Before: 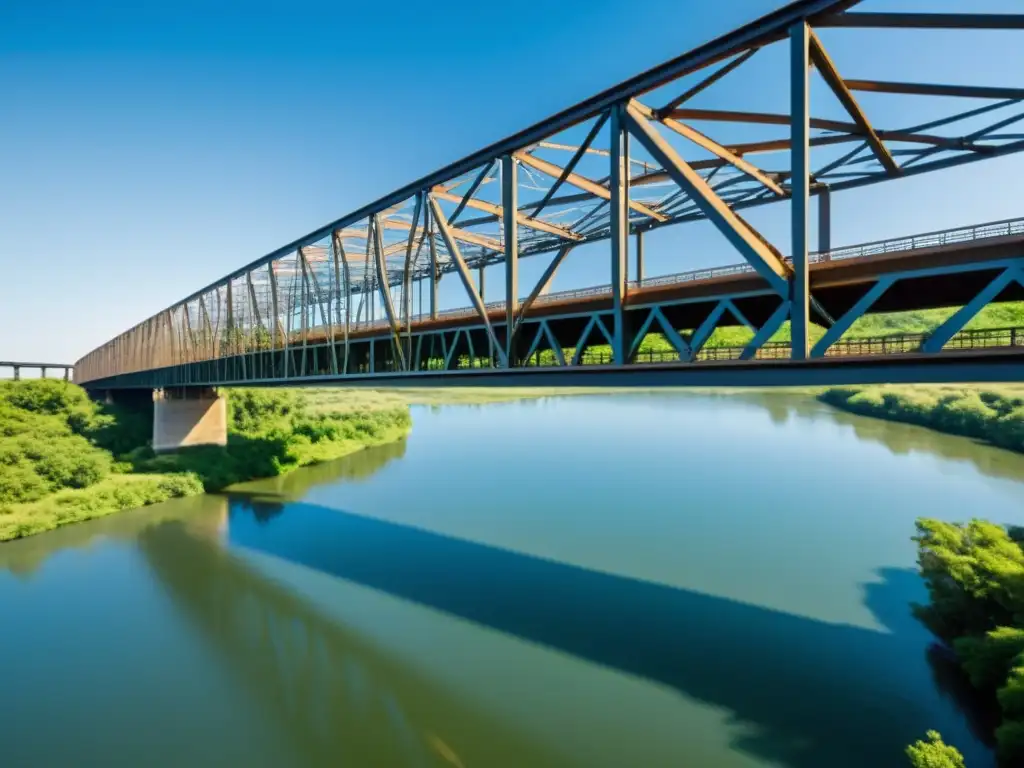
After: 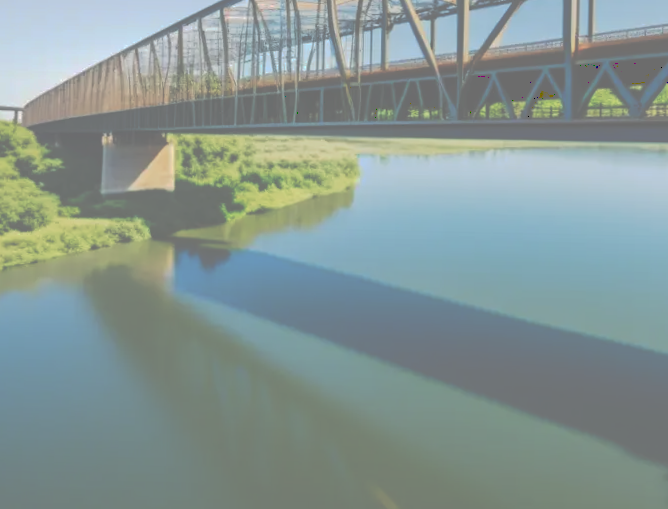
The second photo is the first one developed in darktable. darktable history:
crop and rotate: angle -1.2°, left 3.802%, top 31.827%, right 29.139%
tone curve: curves: ch0 [(0, 0) (0.003, 0.453) (0.011, 0.457) (0.025, 0.457) (0.044, 0.463) (0.069, 0.464) (0.1, 0.471) (0.136, 0.475) (0.177, 0.481) (0.224, 0.486) (0.277, 0.496) (0.335, 0.515) (0.399, 0.544) (0.468, 0.577) (0.543, 0.621) (0.623, 0.67) (0.709, 0.73) (0.801, 0.788) (0.898, 0.848) (1, 1)], preserve colors none
